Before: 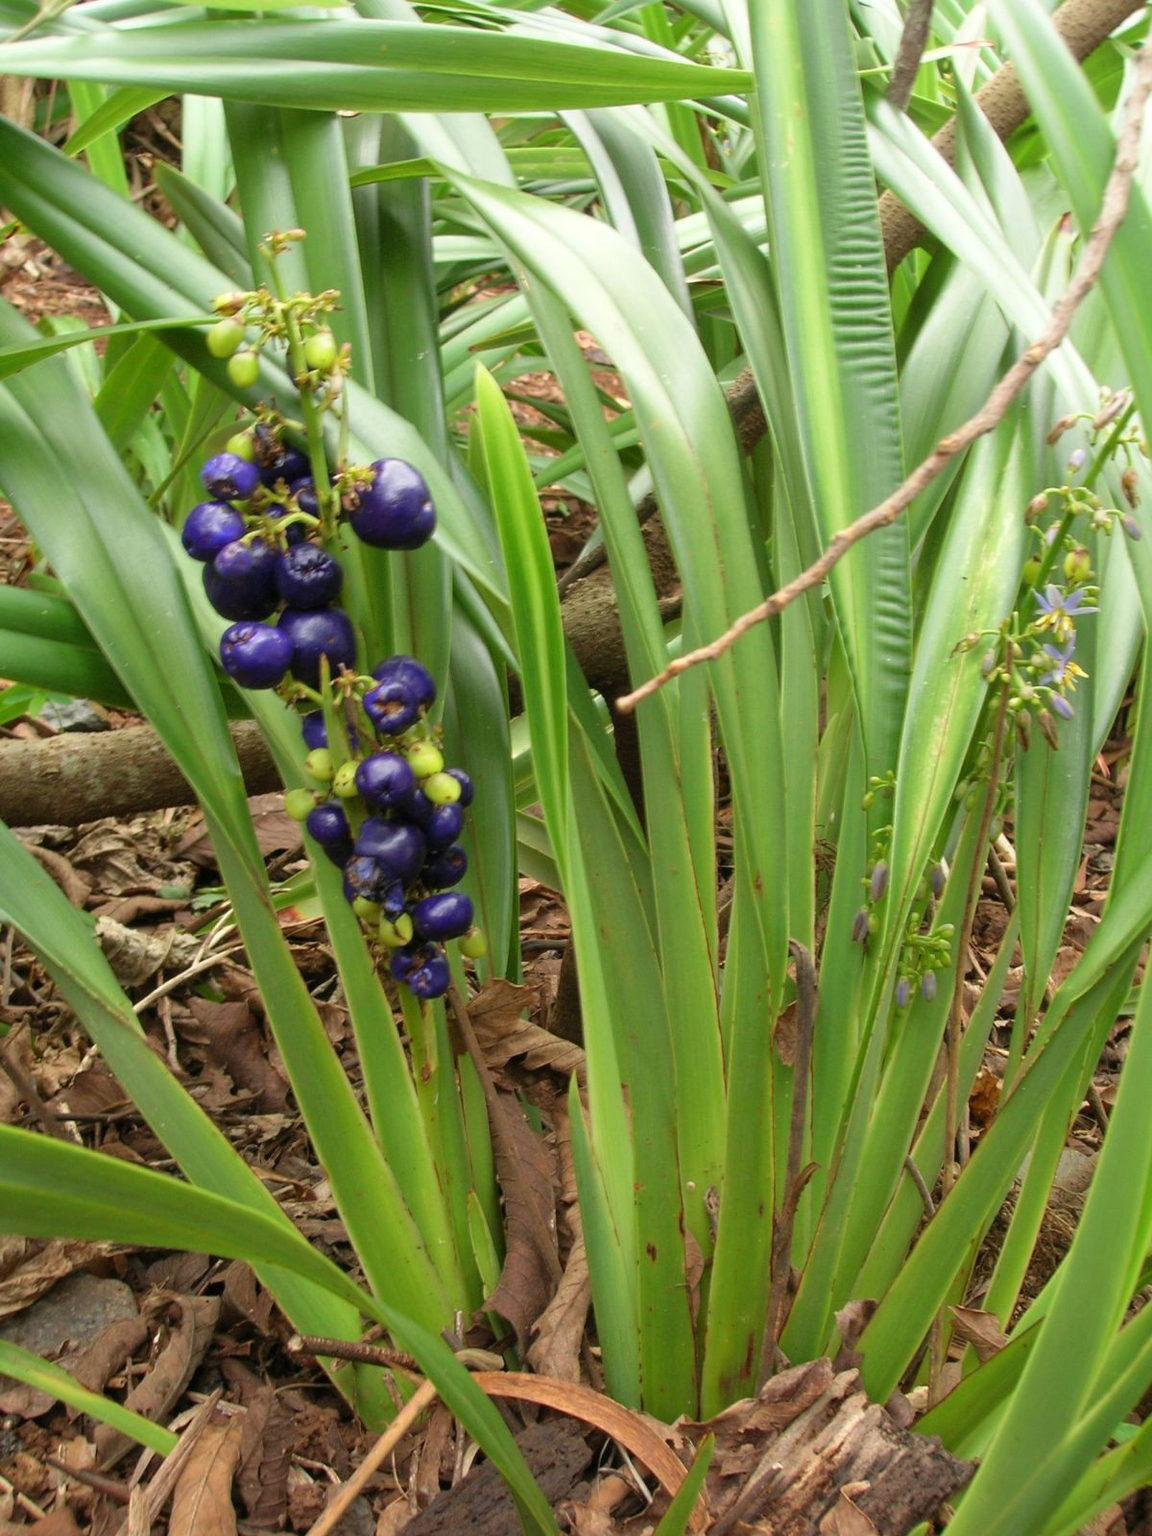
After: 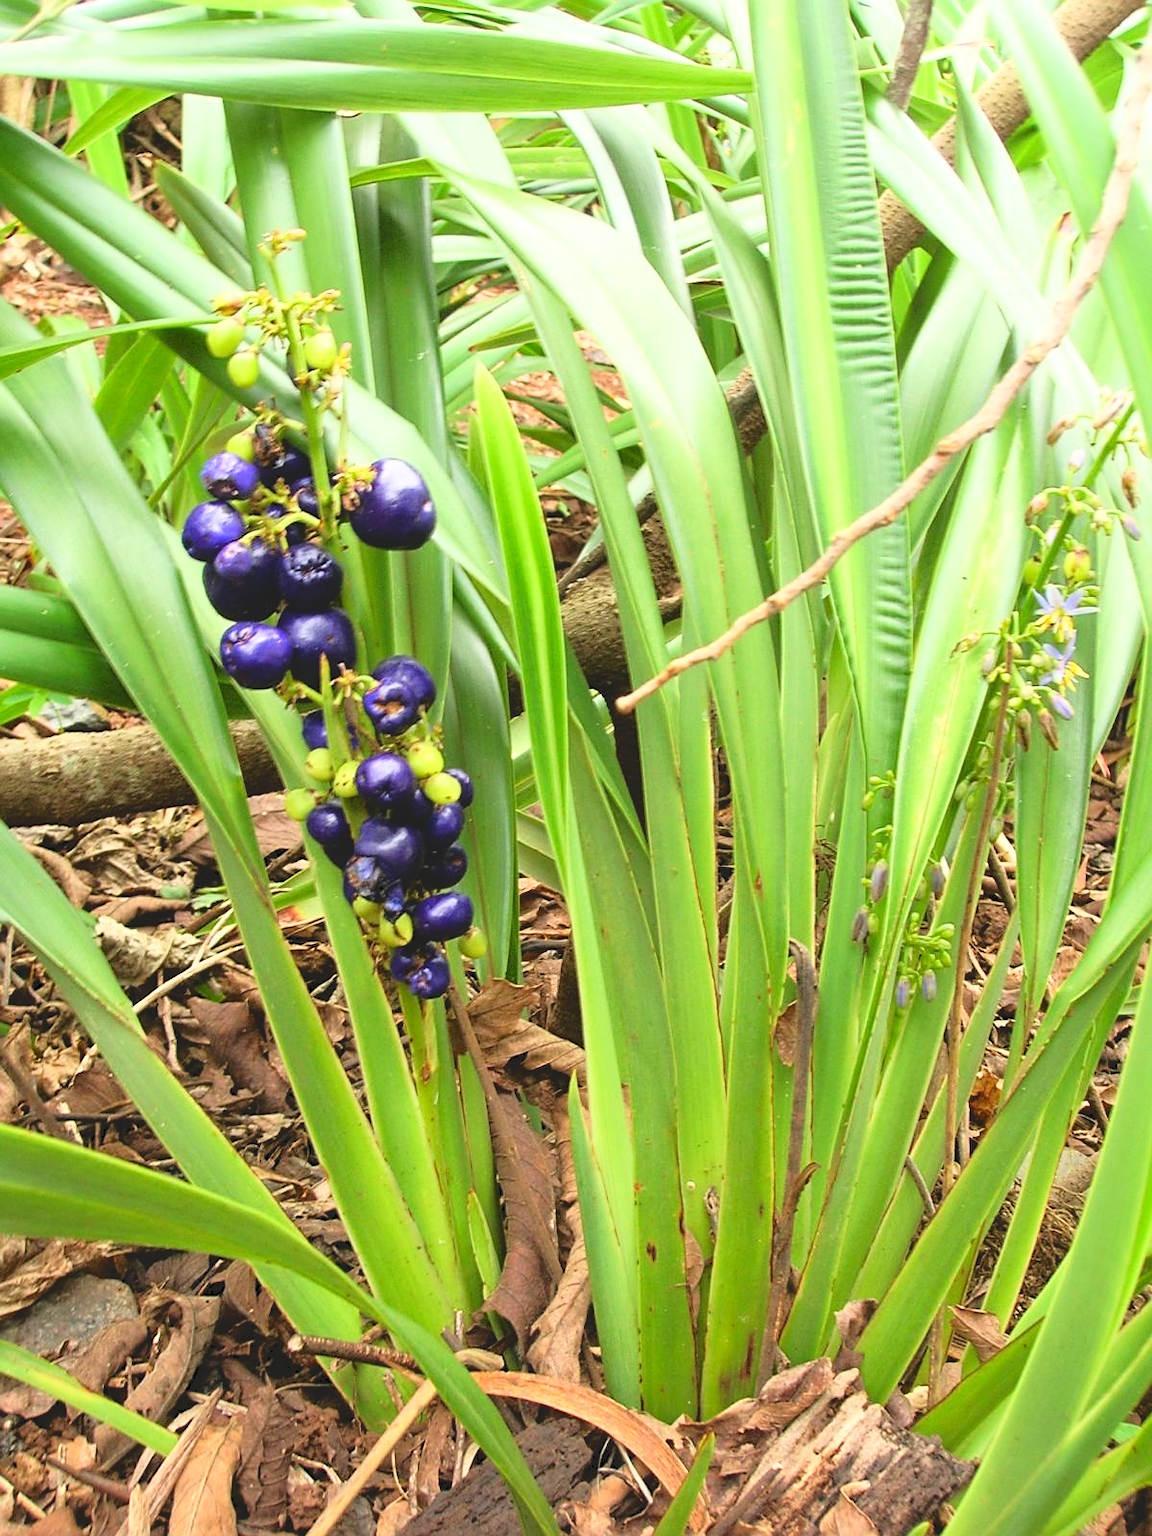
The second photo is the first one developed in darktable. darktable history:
sharpen: on, module defaults
tone curve: curves: ch0 [(0, 0) (0.003, 0.126) (0.011, 0.129) (0.025, 0.133) (0.044, 0.143) (0.069, 0.155) (0.1, 0.17) (0.136, 0.189) (0.177, 0.217) (0.224, 0.25) (0.277, 0.293) (0.335, 0.346) (0.399, 0.398) (0.468, 0.456) (0.543, 0.517) (0.623, 0.583) (0.709, 0.659) (0.801, 0.756) (0.898, 0.856) (1, 1)], color space Lab, independent channels, preserve colors none
base curve: curves: ch0 [(0, 0) (0.012, 0.01) (0.073, 0.168) (0.31, 0.711) (0.645, 0.957) (1, 1)]
